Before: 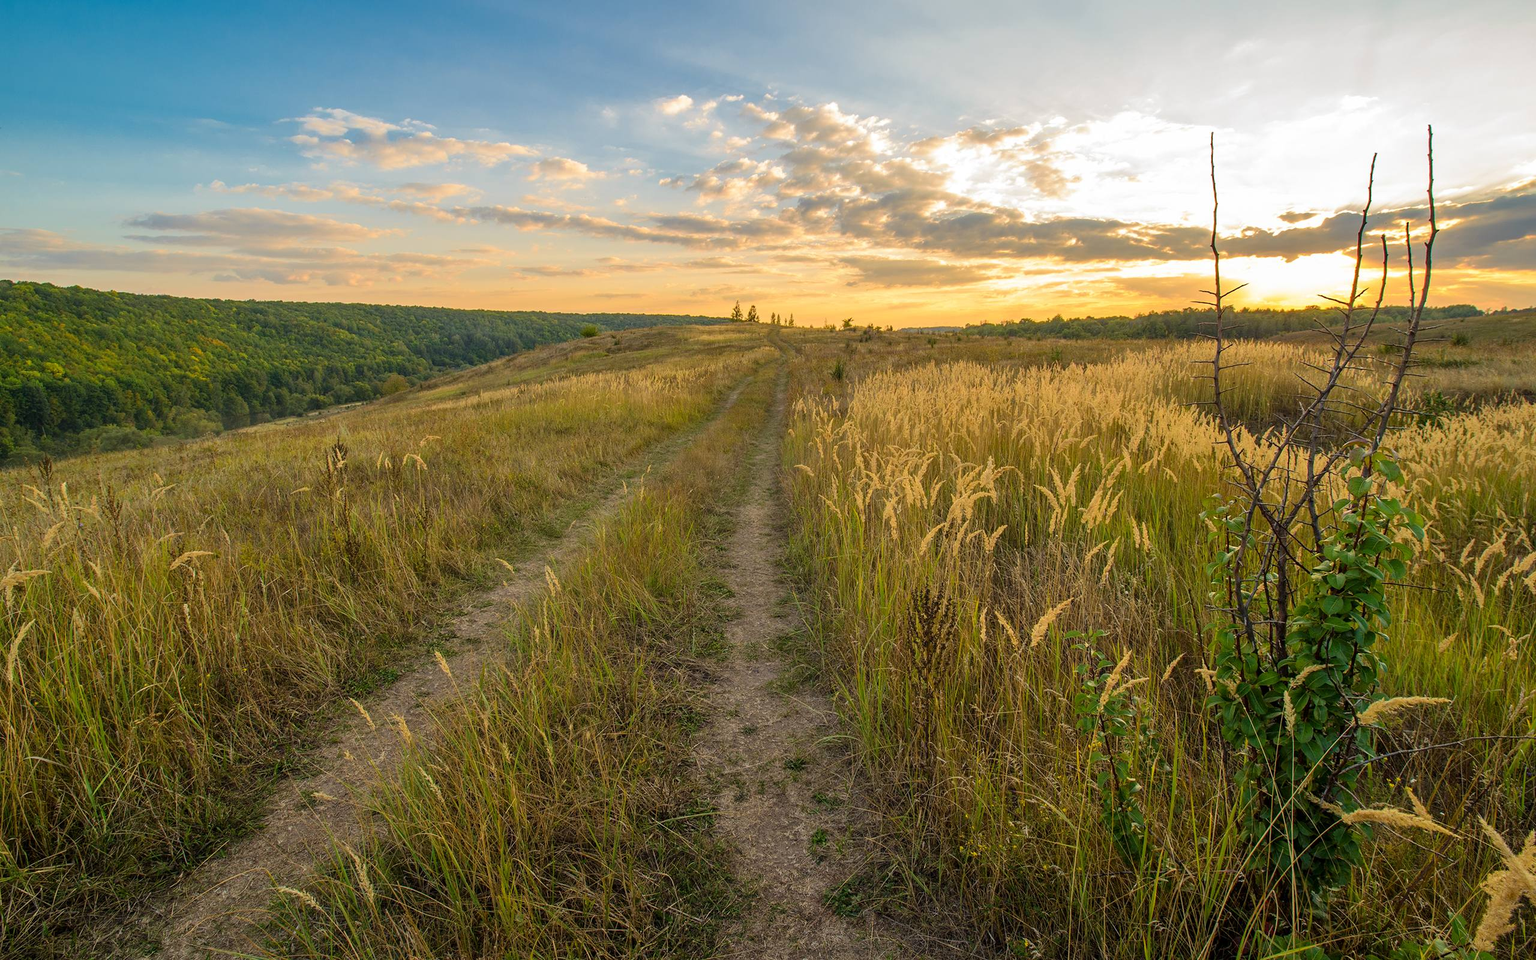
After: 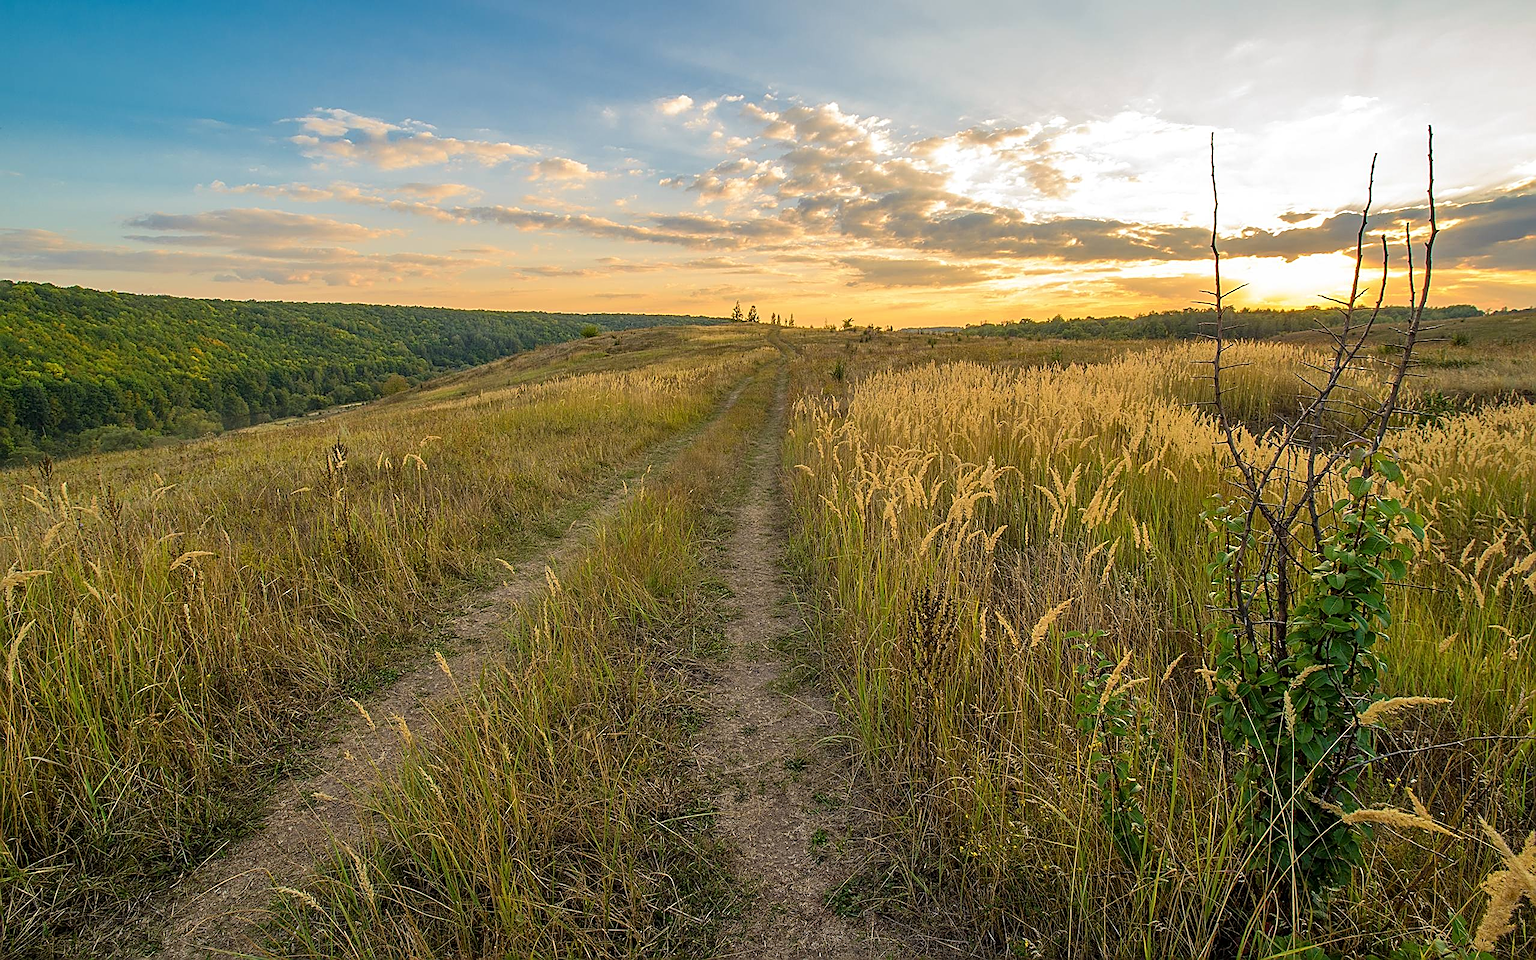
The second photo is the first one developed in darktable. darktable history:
sharpen: amount 1.003
tone equalizer: edges refinement/feathering 500, mask exposure compensation -1.57 EV, preserve details no
